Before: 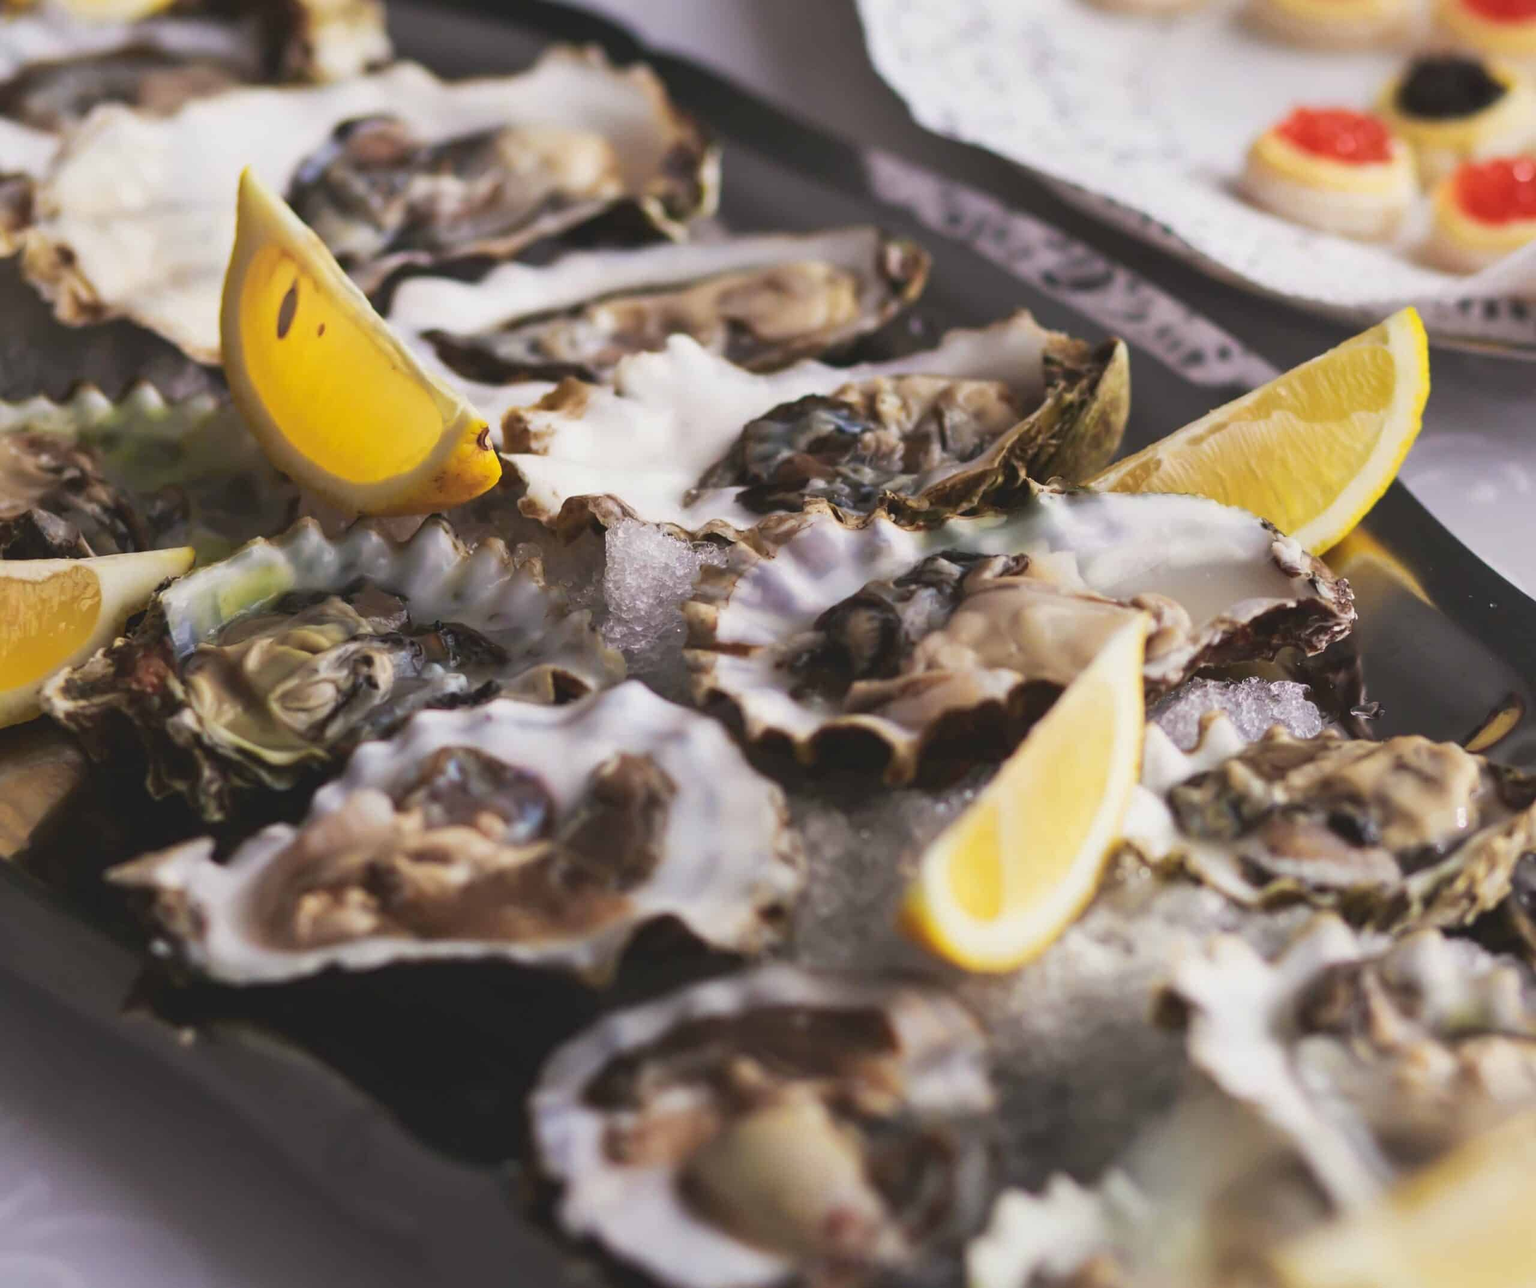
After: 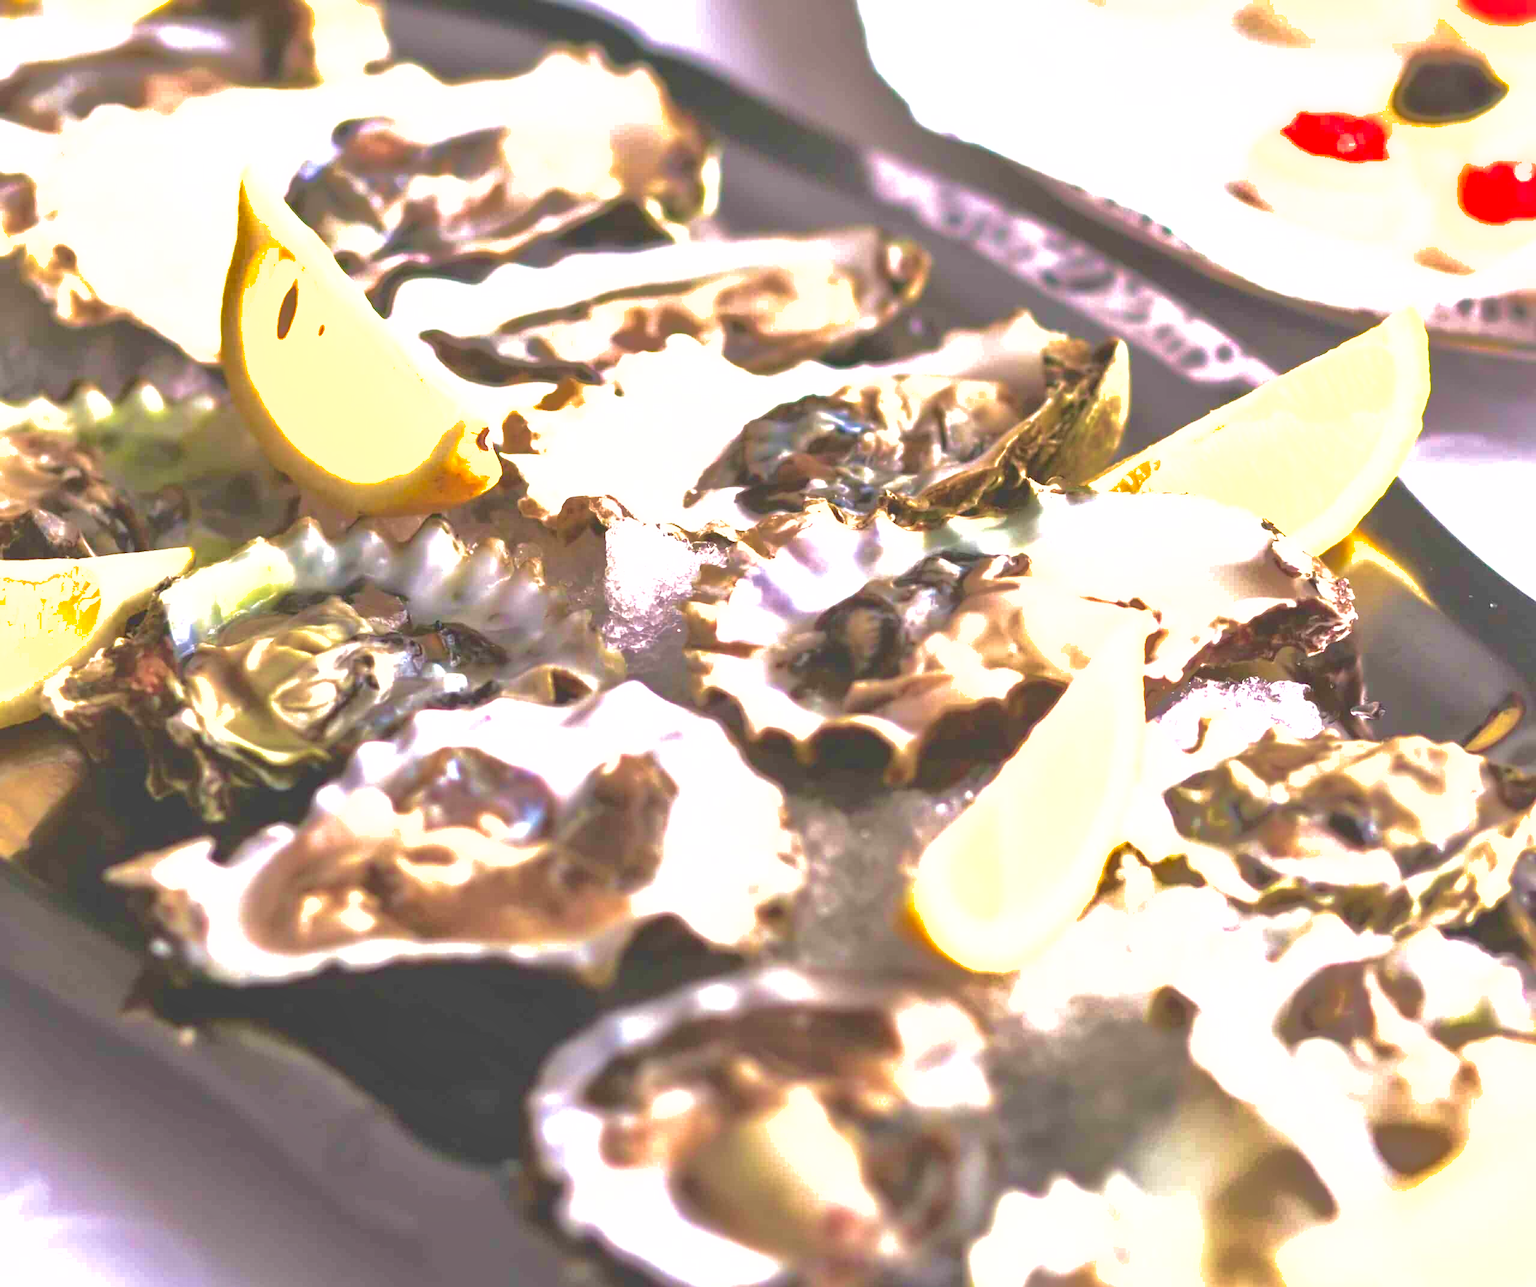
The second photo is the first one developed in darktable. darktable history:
velvia: strength 40%
shadows and highlights: highlights -60
exposure: black level correction 0.001, exposure 1.735 EV, compensate highlight preservation false
